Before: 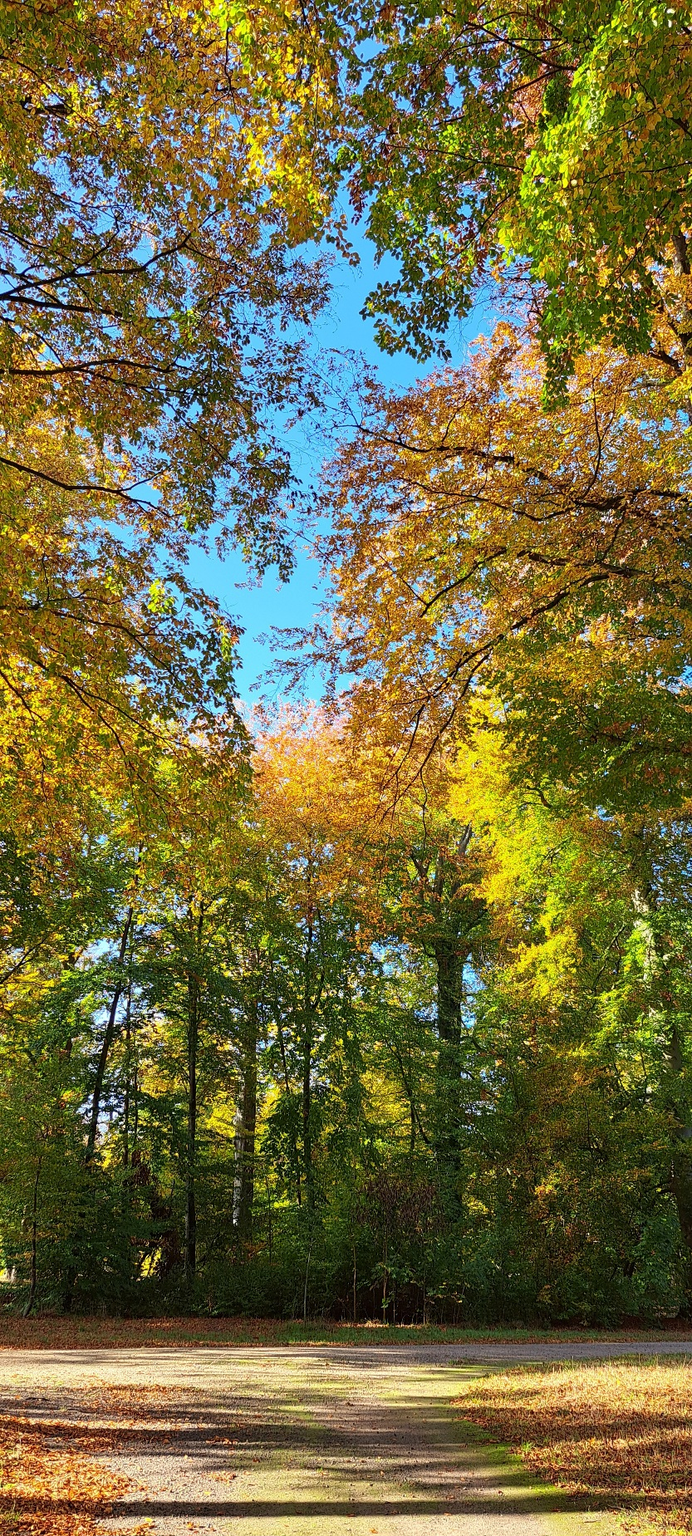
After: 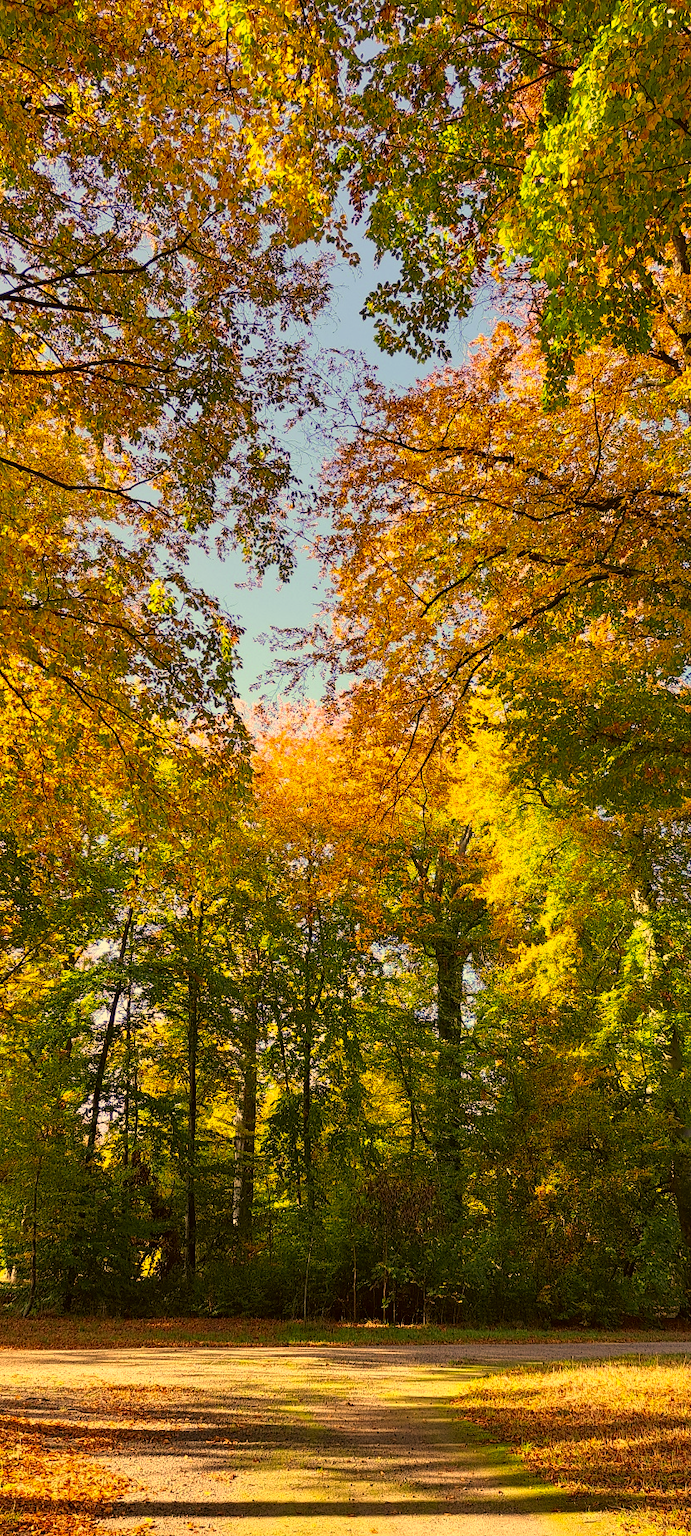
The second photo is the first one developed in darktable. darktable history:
color correction: highlights a* 18.04, highlights b* 35.74, shadows a* 1.1, shadows b* 6.57, saturation 1.01
